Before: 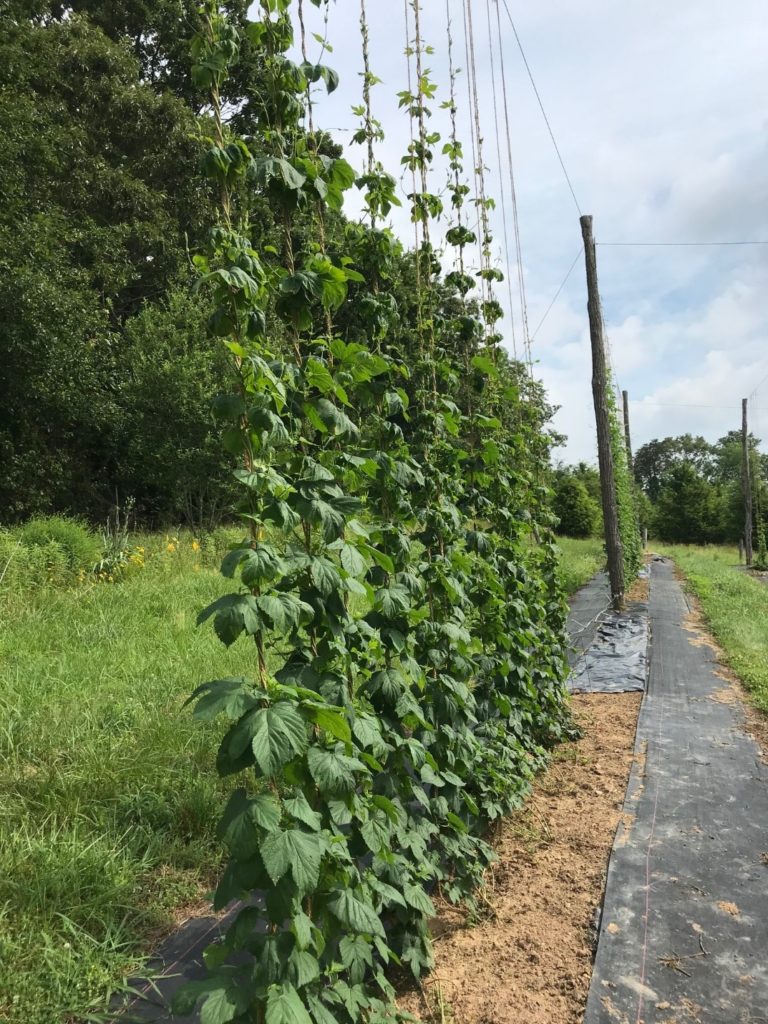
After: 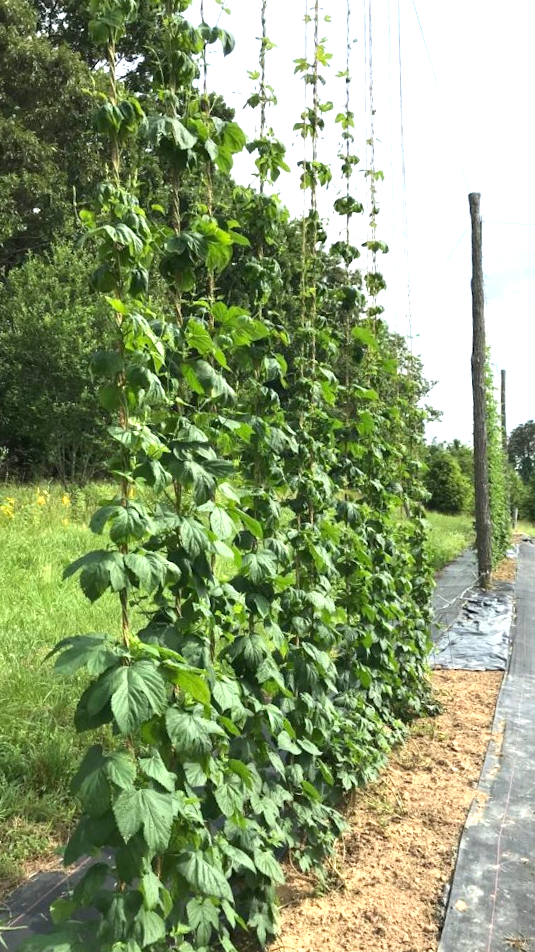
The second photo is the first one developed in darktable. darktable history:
crop and rotate: angle -3.27°, left 14.277%, top 0.028%, right 10.766%, bottom 0.028%
exposure: black level correction 0.001, exposure 0.955 EV, compensate exposure bias true, compensate highlight preservation false
white balance: red 0.978, blue 0.999
